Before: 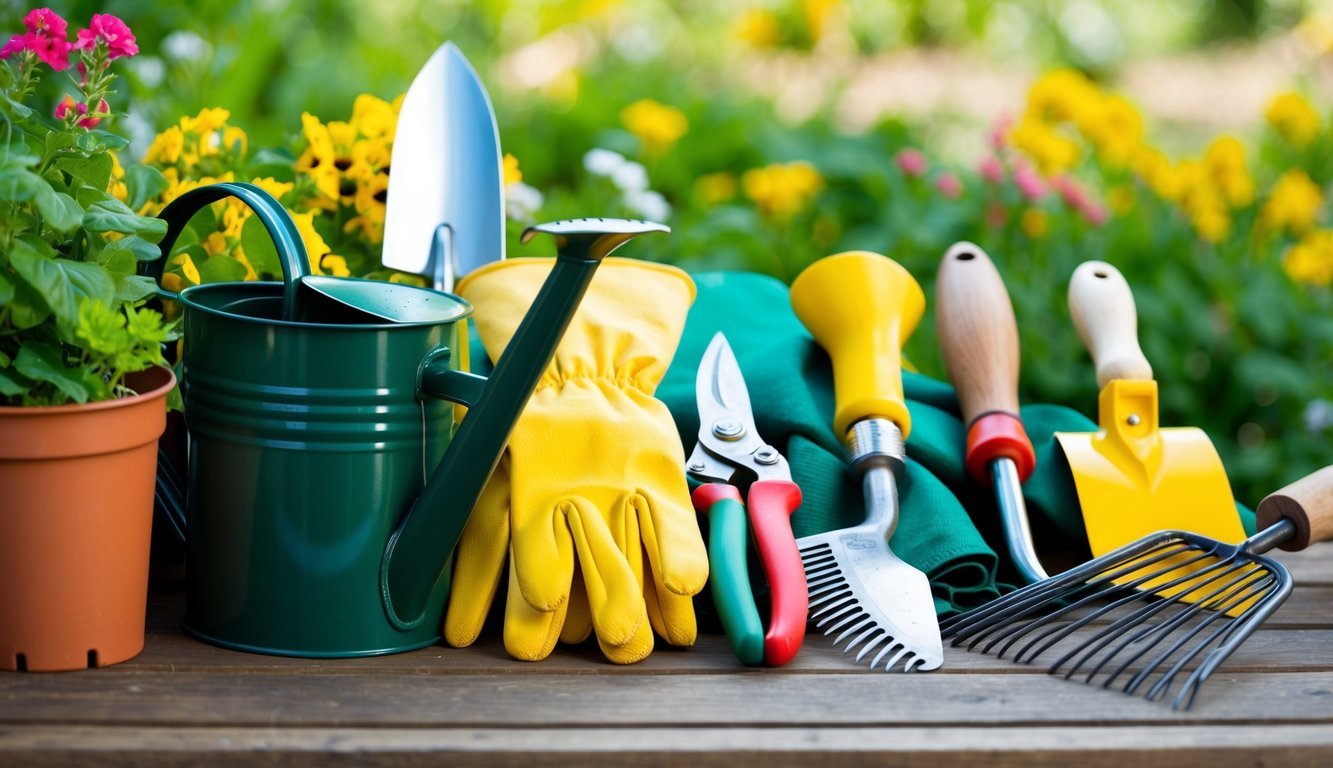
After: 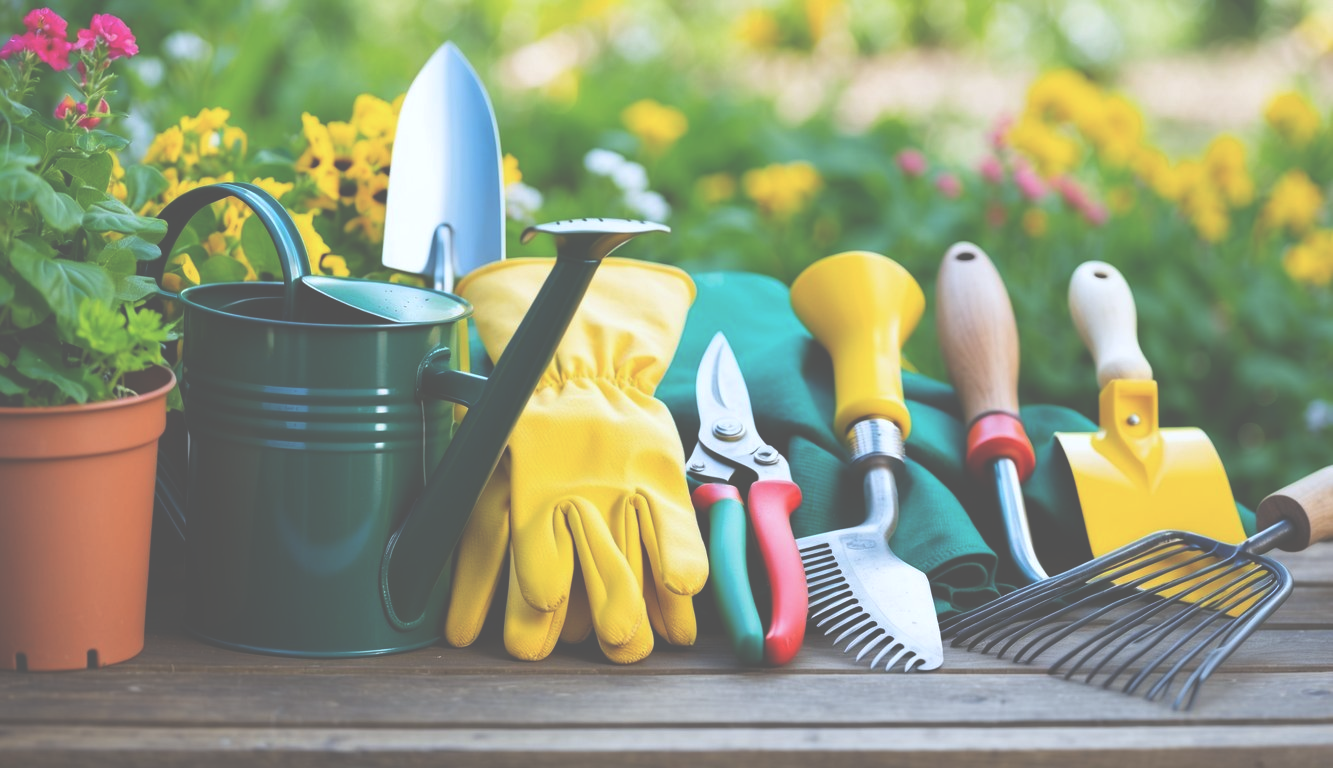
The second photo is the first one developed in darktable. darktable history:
exposure: black level correction -0.087, compensate highlight preservation false
white balance: red 0.967, blue 1.049
